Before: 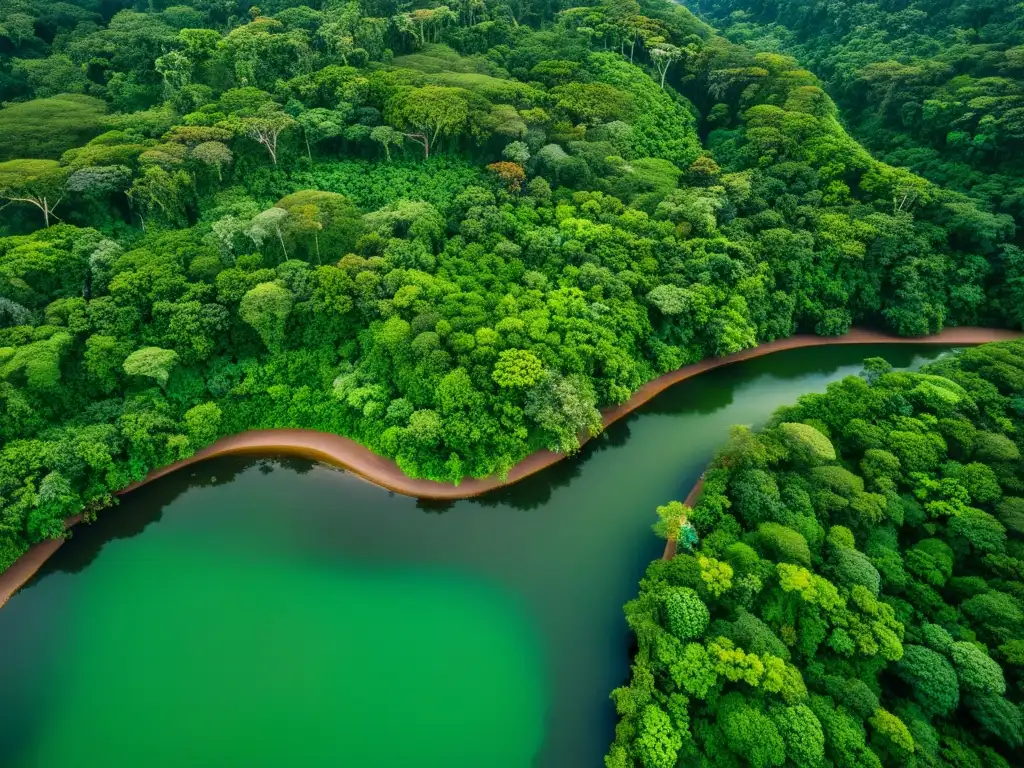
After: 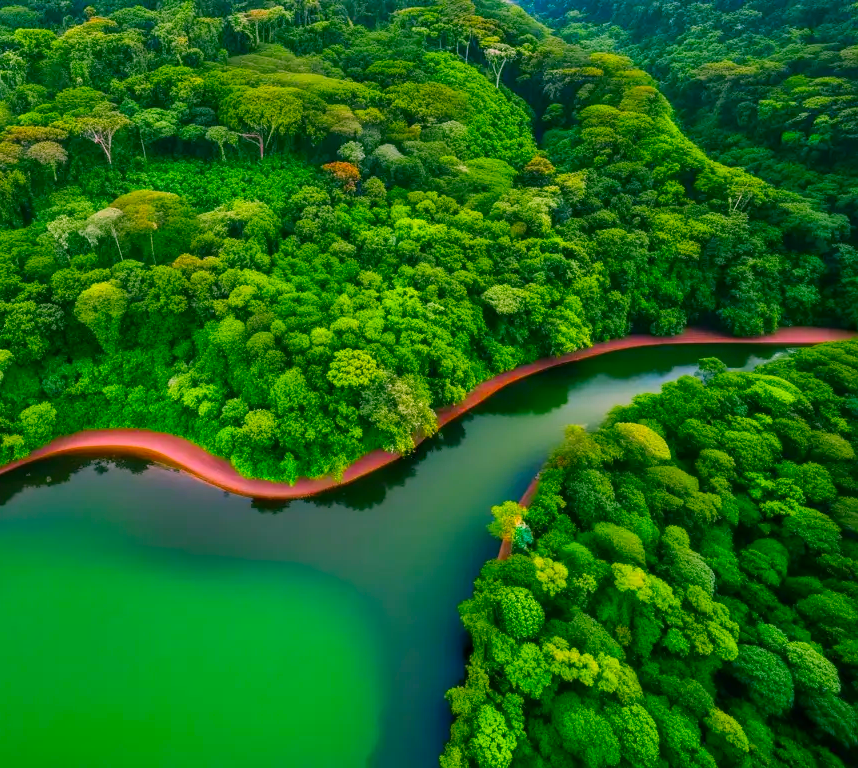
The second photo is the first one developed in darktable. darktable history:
color correction: highlights a* 19.54, highlights b* -11.41, saturation 1.7
crop: left 16.138%
